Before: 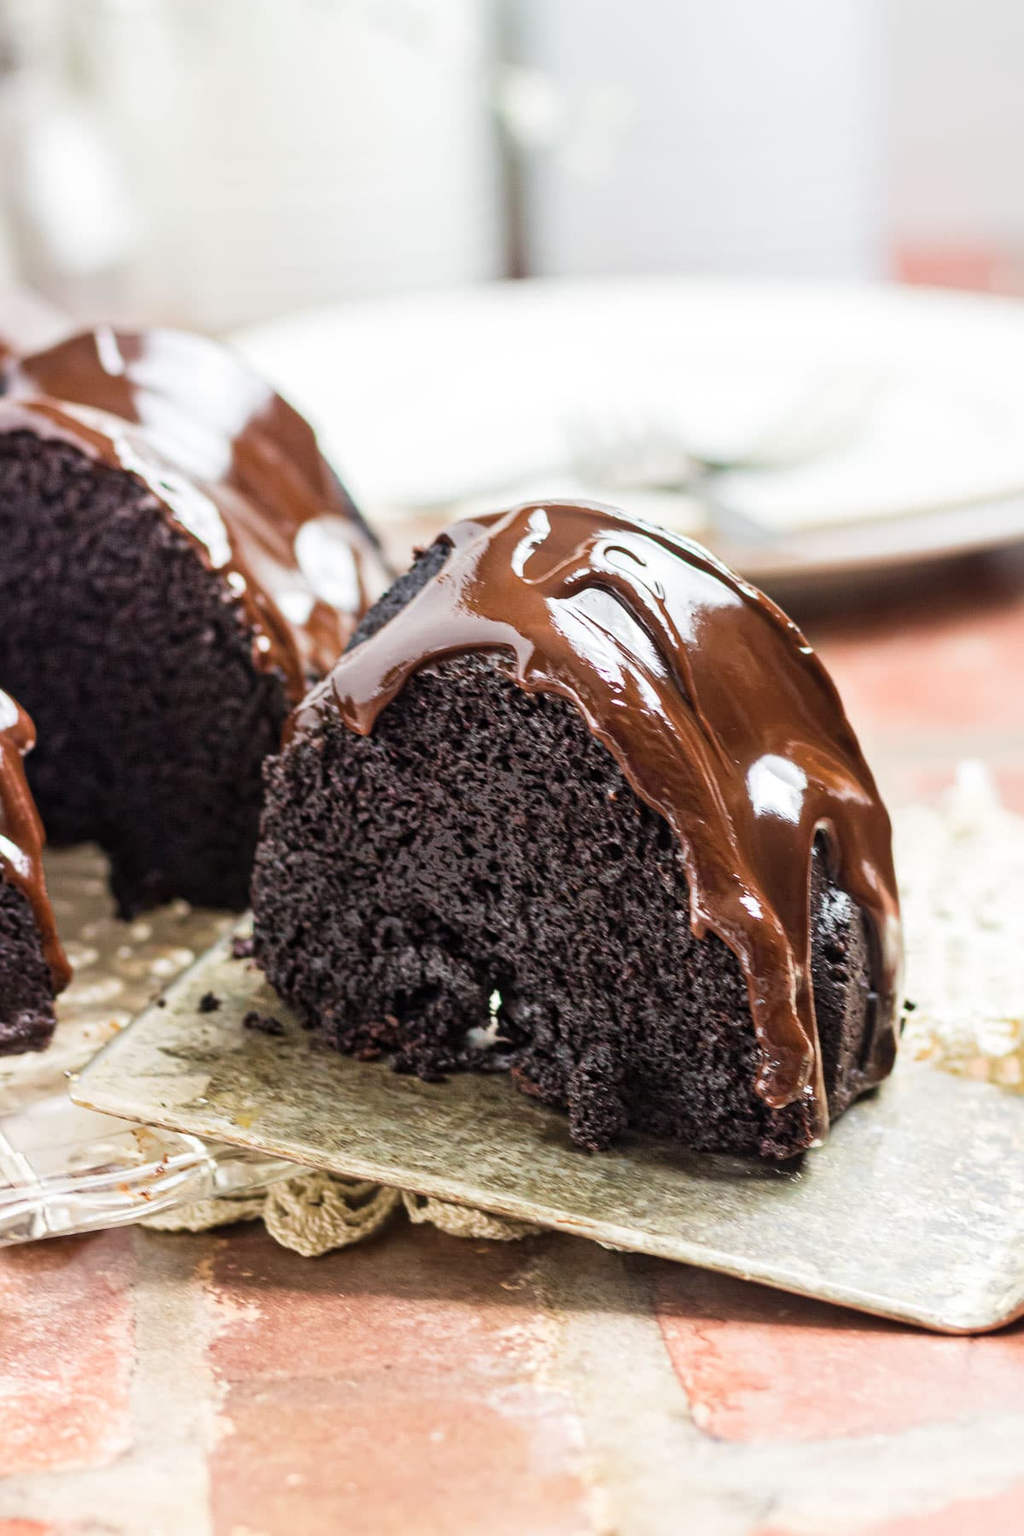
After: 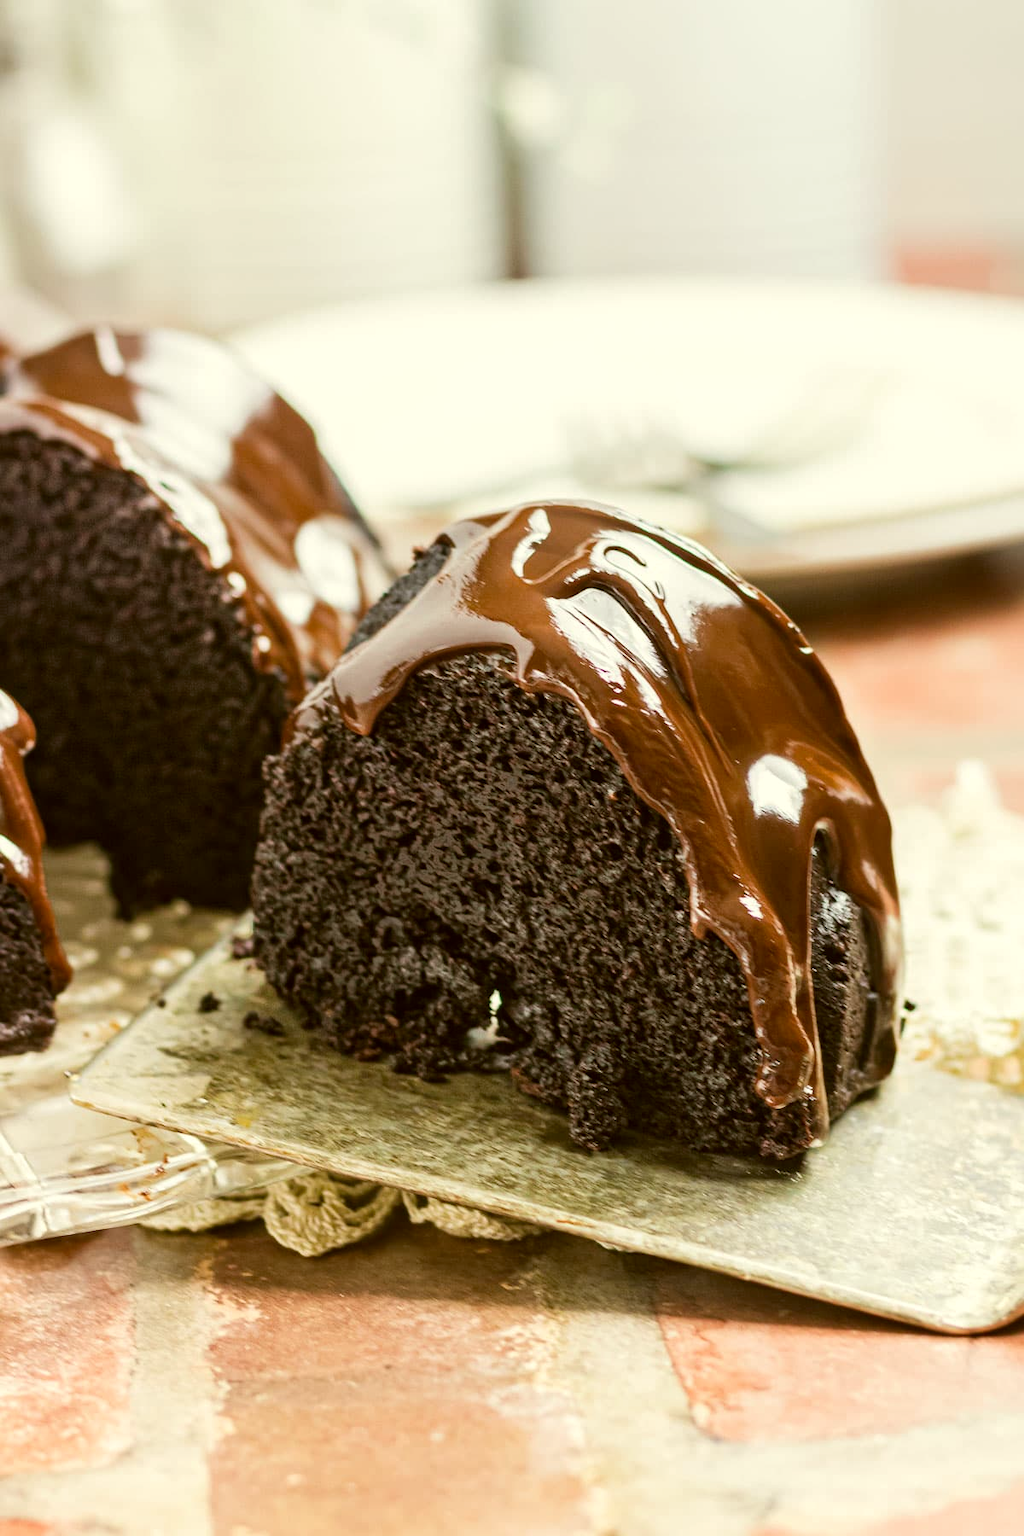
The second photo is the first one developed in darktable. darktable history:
tone equalizer: edges refinement/feathering 500, mask exposure compensation -1.57 EV, preserve details no
color correction: highlights a* -1.67, highlights b* 10.2, shadows a* 0.303, shadows b* 18.79
